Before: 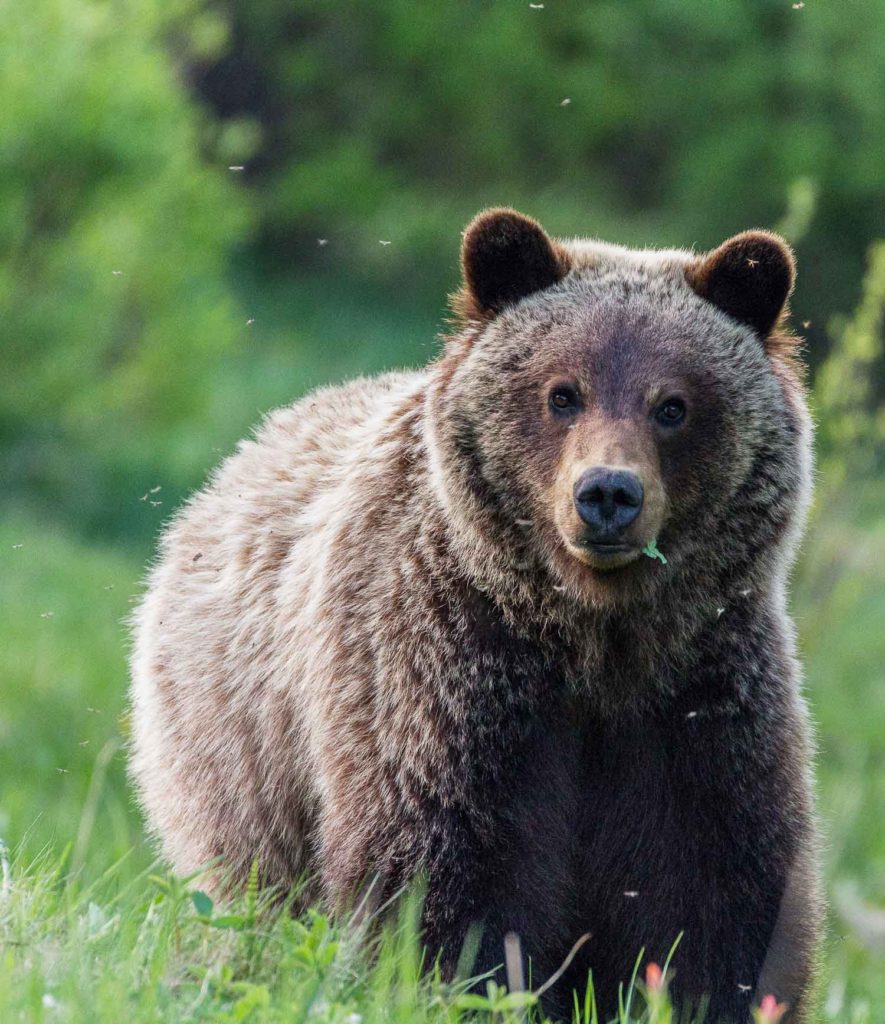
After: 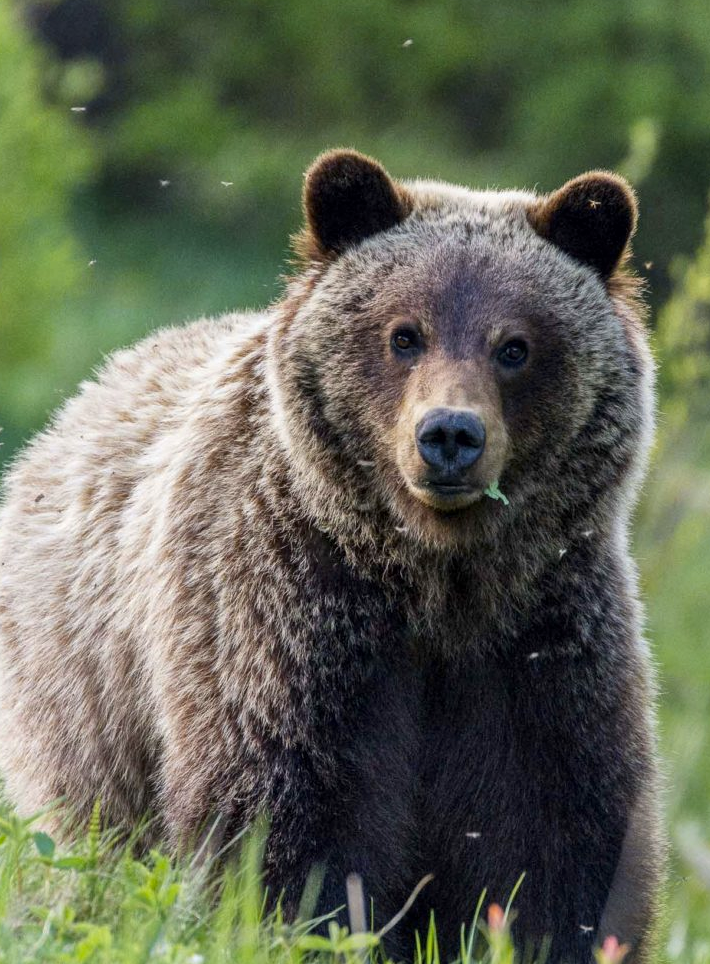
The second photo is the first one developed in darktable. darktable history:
tone equalizer: on, module defaults
crop and rotate: left 17.959%, top 5.771%, right 1.742%
local contrast: mode bilateral grid, contrast 20, coarseness 50, detail 120%, midtone range 0.2
color contrast: green-magenta contrast 0.8, blue-yellow contrast 1.1, unbound 0
